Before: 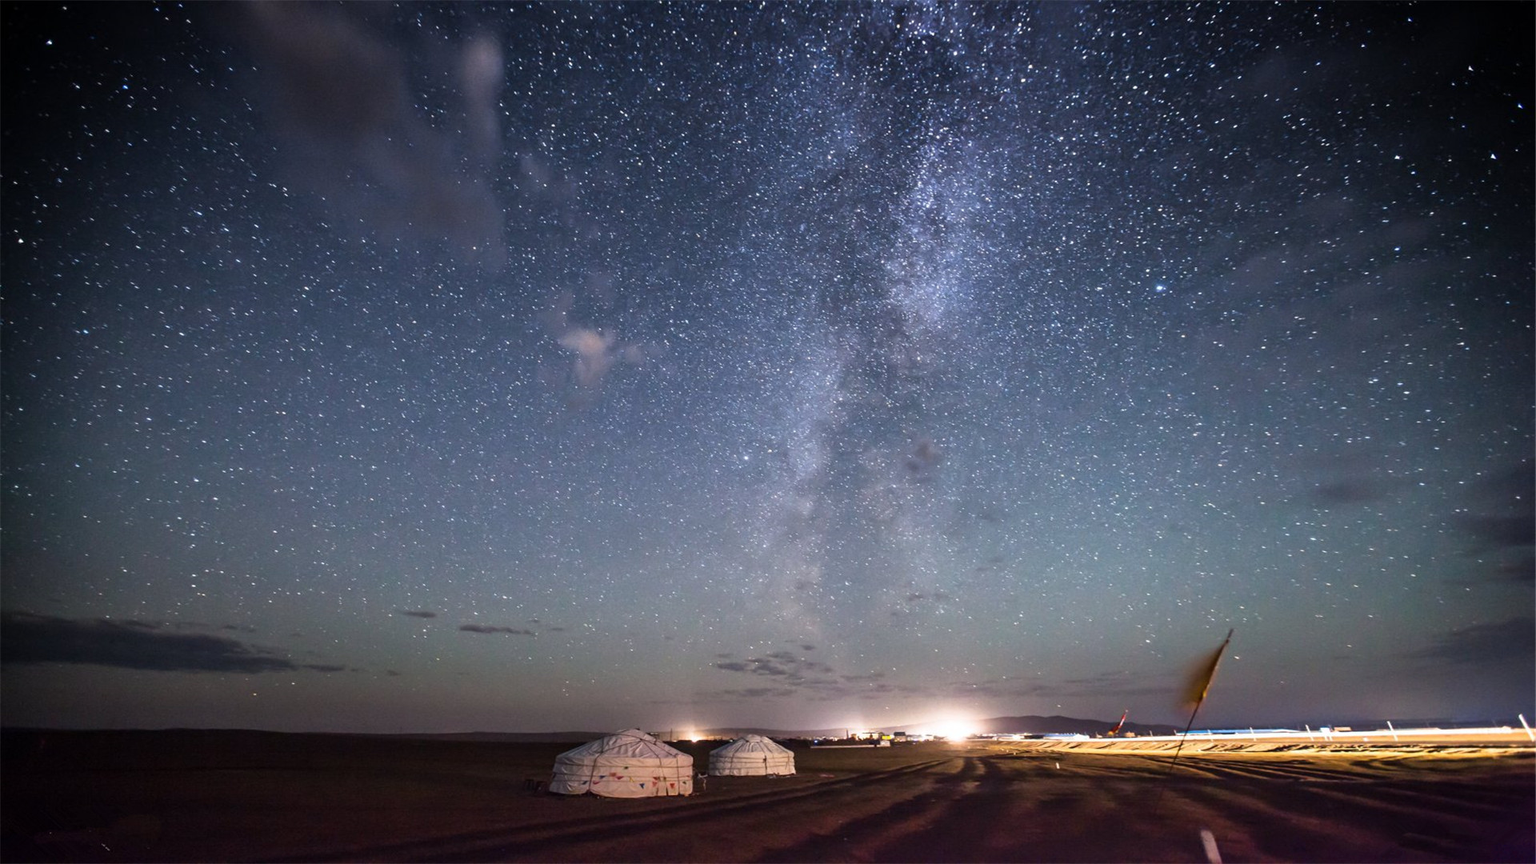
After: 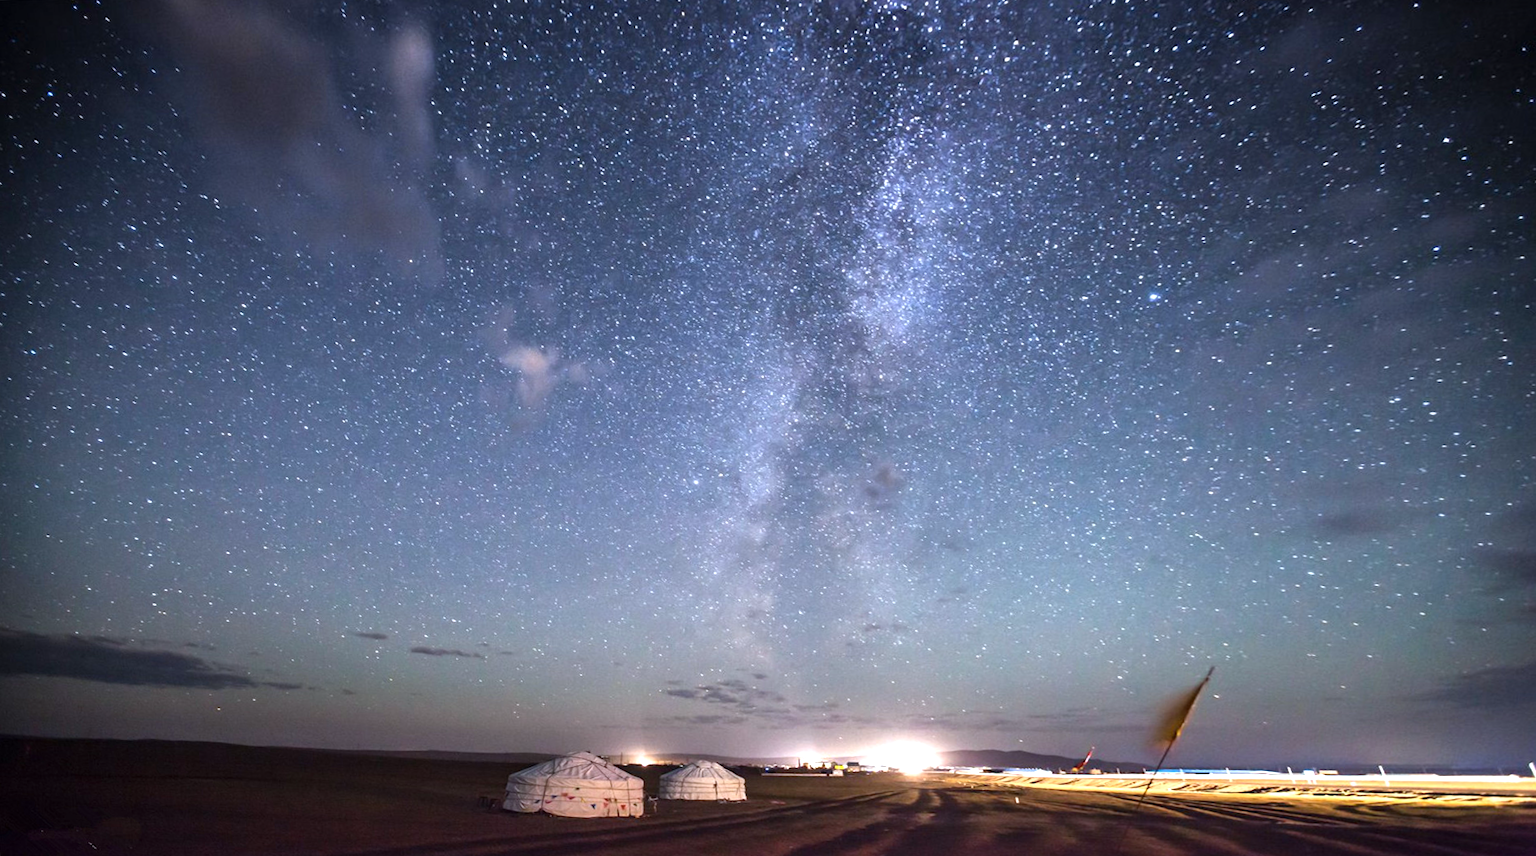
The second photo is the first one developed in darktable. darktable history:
exposure: exposure 0.6 EV, compensate highlight preservation false
rotate and perspective: rotation 0.062°, lens shift (vertical) 0.115, lens shift (horizontal) -0.133, crop left 0.047, crop right 0.94, crop top 0.061, crop bottom 0.94
white balance: red 0.974, blue 1.044
